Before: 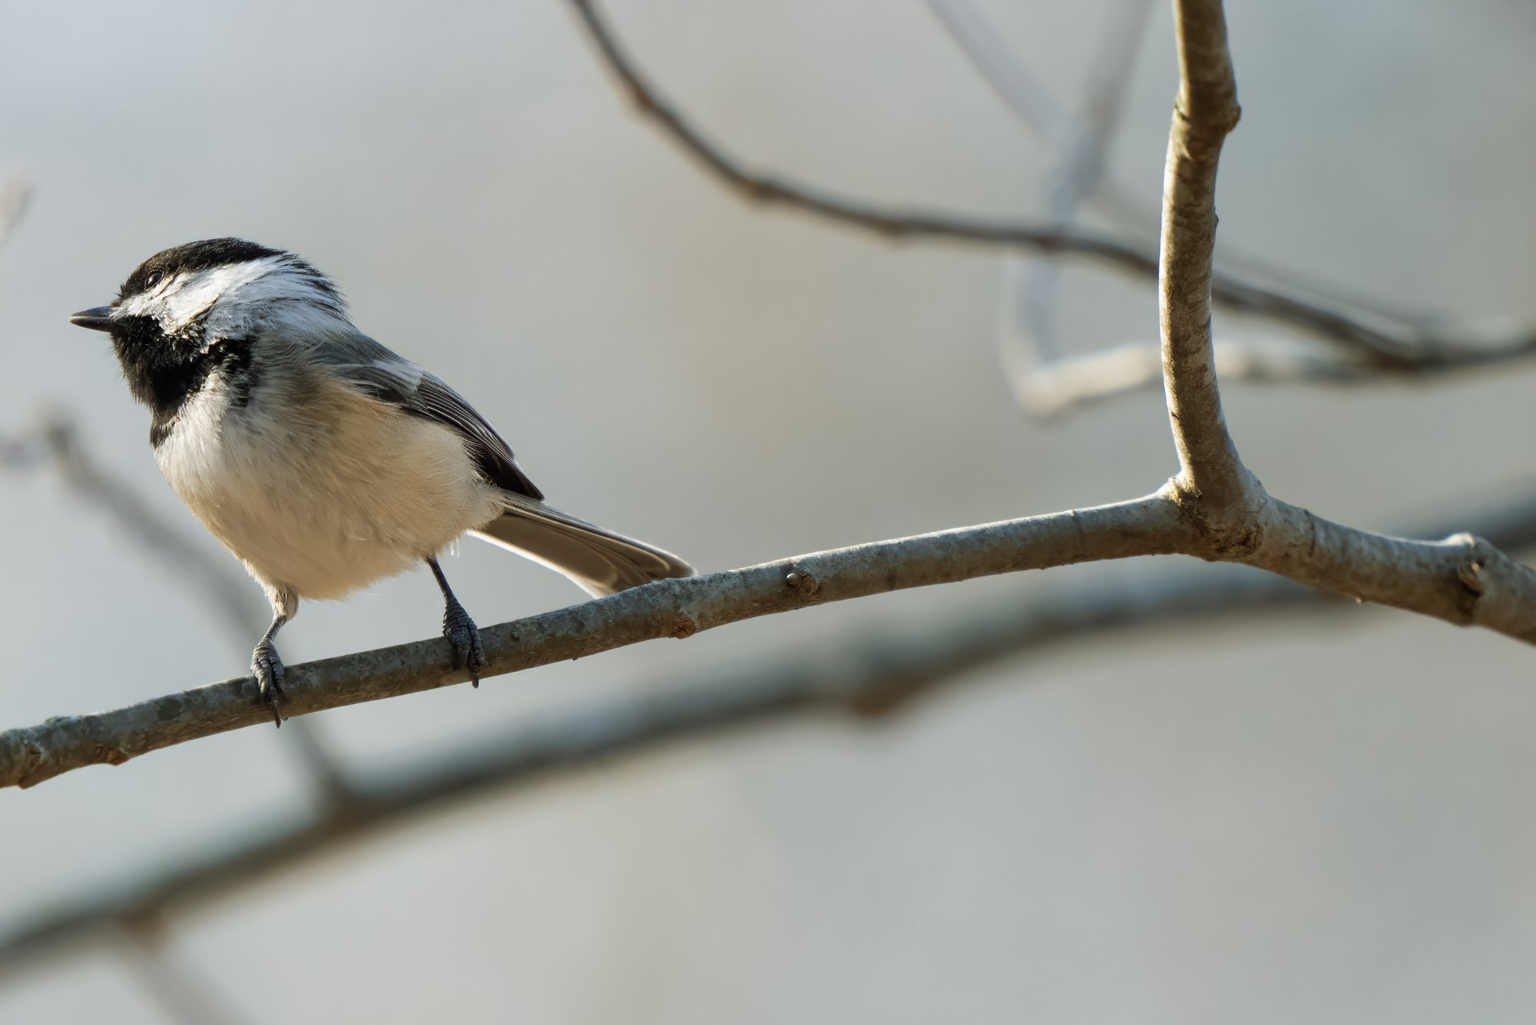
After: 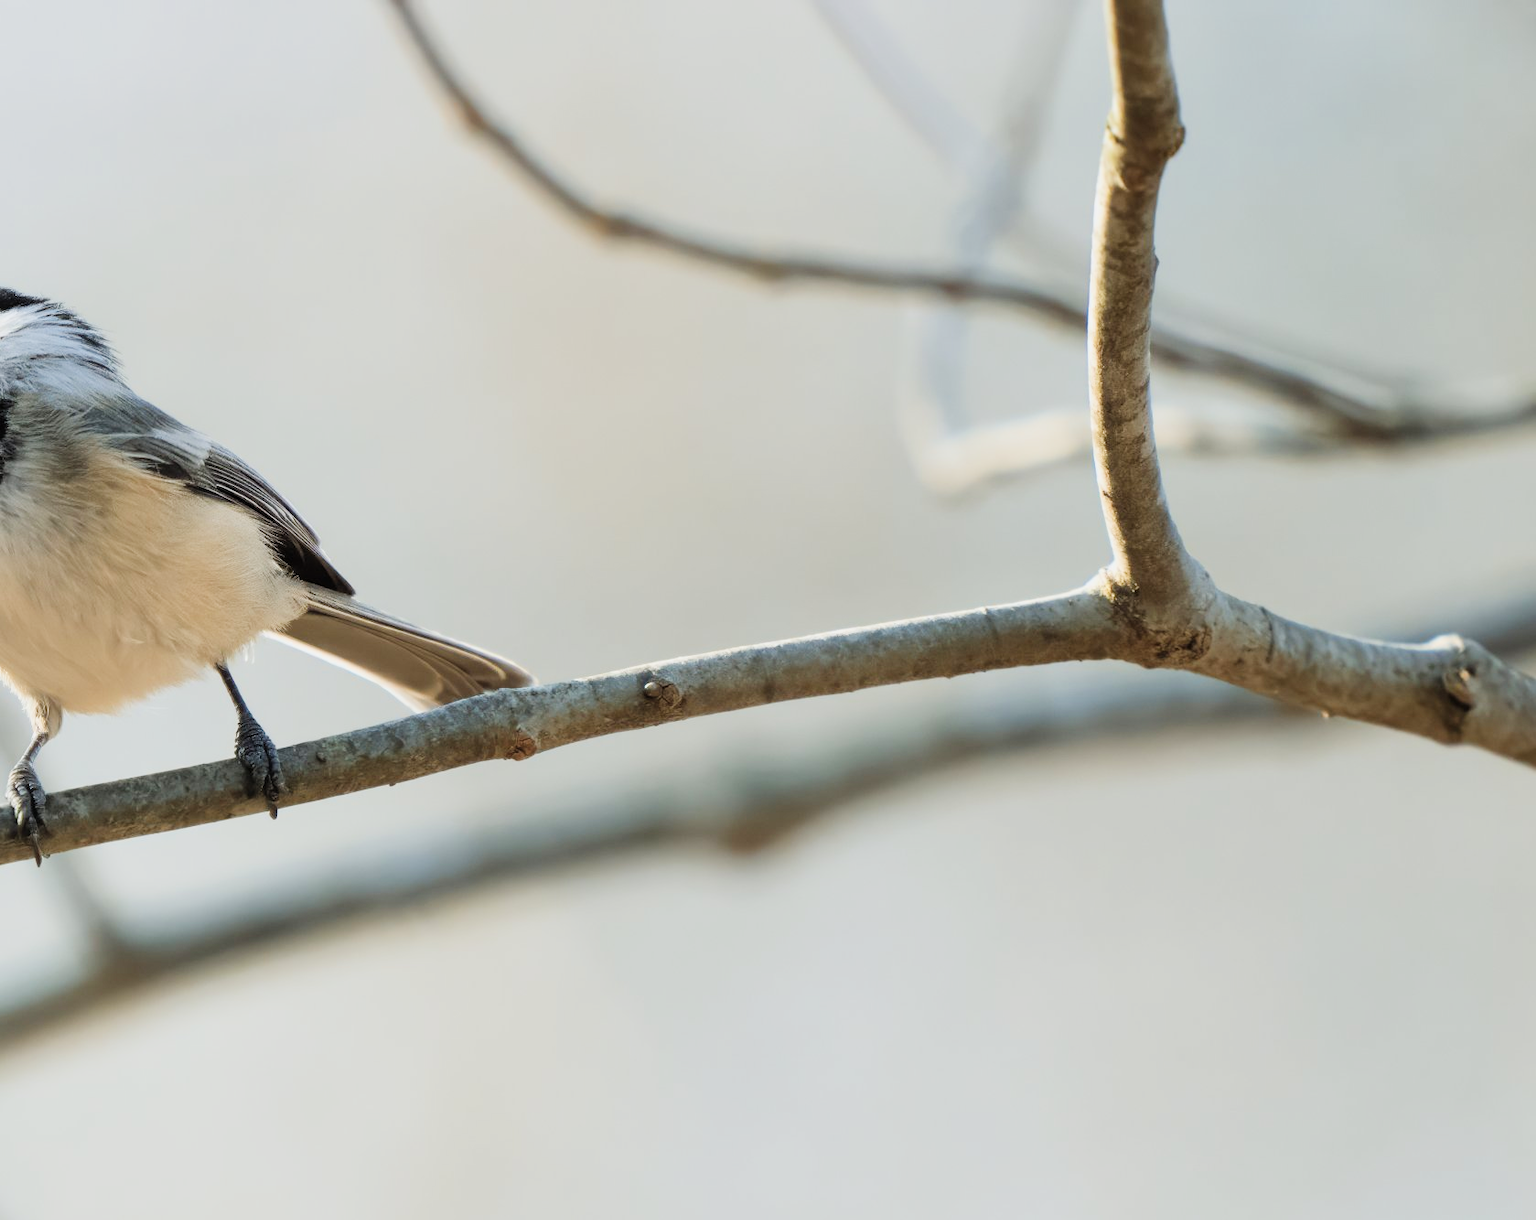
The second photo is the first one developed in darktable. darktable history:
exposure: black level correction -0.002, exposure 1.114 EV, compensate exposure bias true, compensate highlight preservation false
filmic rgb: black relative exposure -7.65 EV, white relative exposure 4.56 EV, hardness 3.61
crop: left 16.037%
